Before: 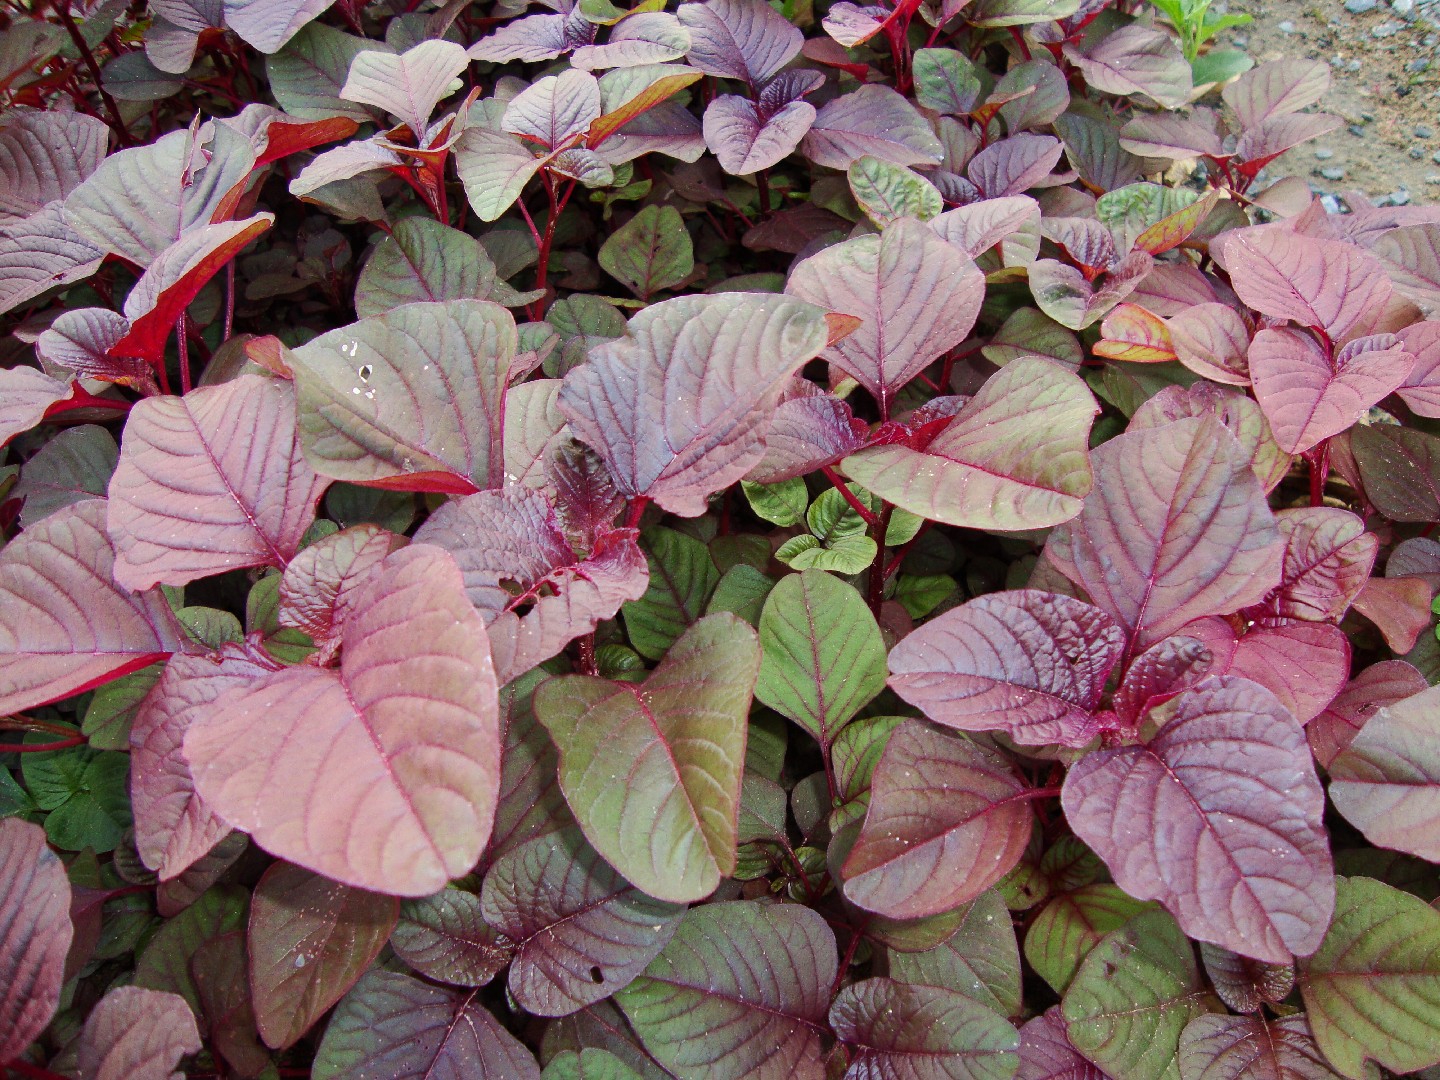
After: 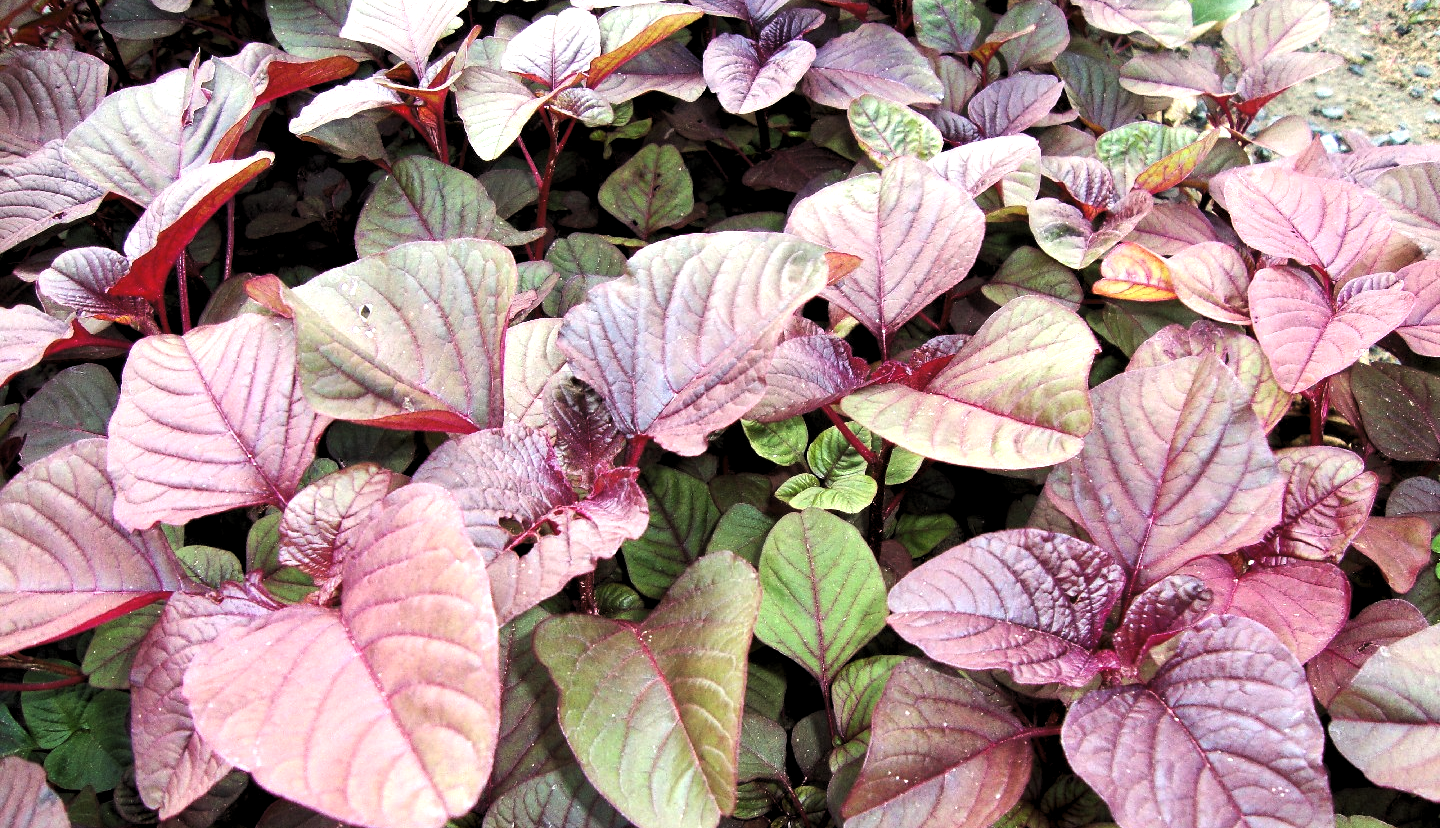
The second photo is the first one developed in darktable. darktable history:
crop: top 5.667%, bottom 17.637%
levels: levels [0.116, 0.574, 1]
exposure: exposure 1 EV, compensate highlight preservation false
